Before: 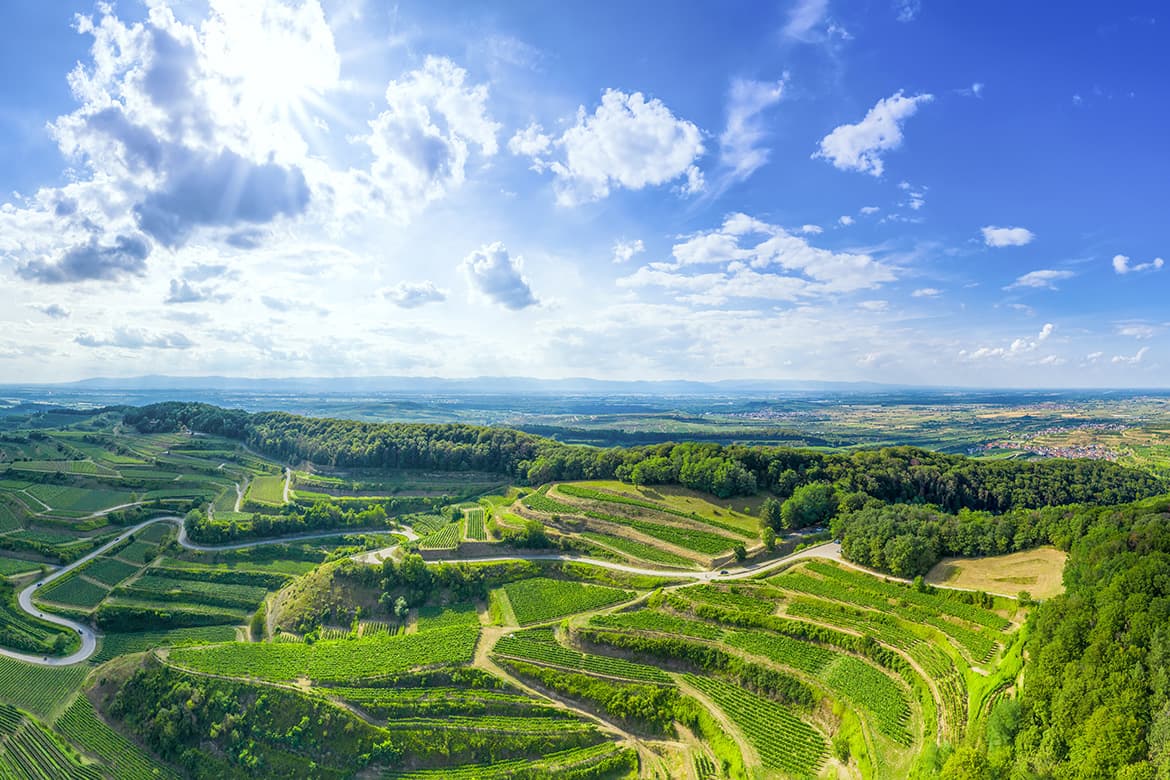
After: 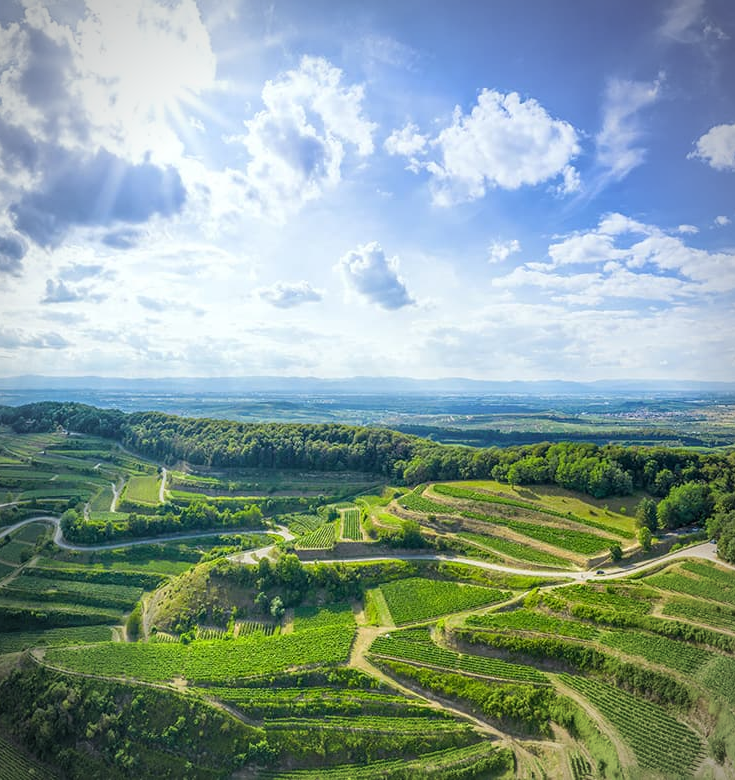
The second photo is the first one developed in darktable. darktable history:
vignetting: on, module defaults
crop: left 10.644%, right 26.528%
